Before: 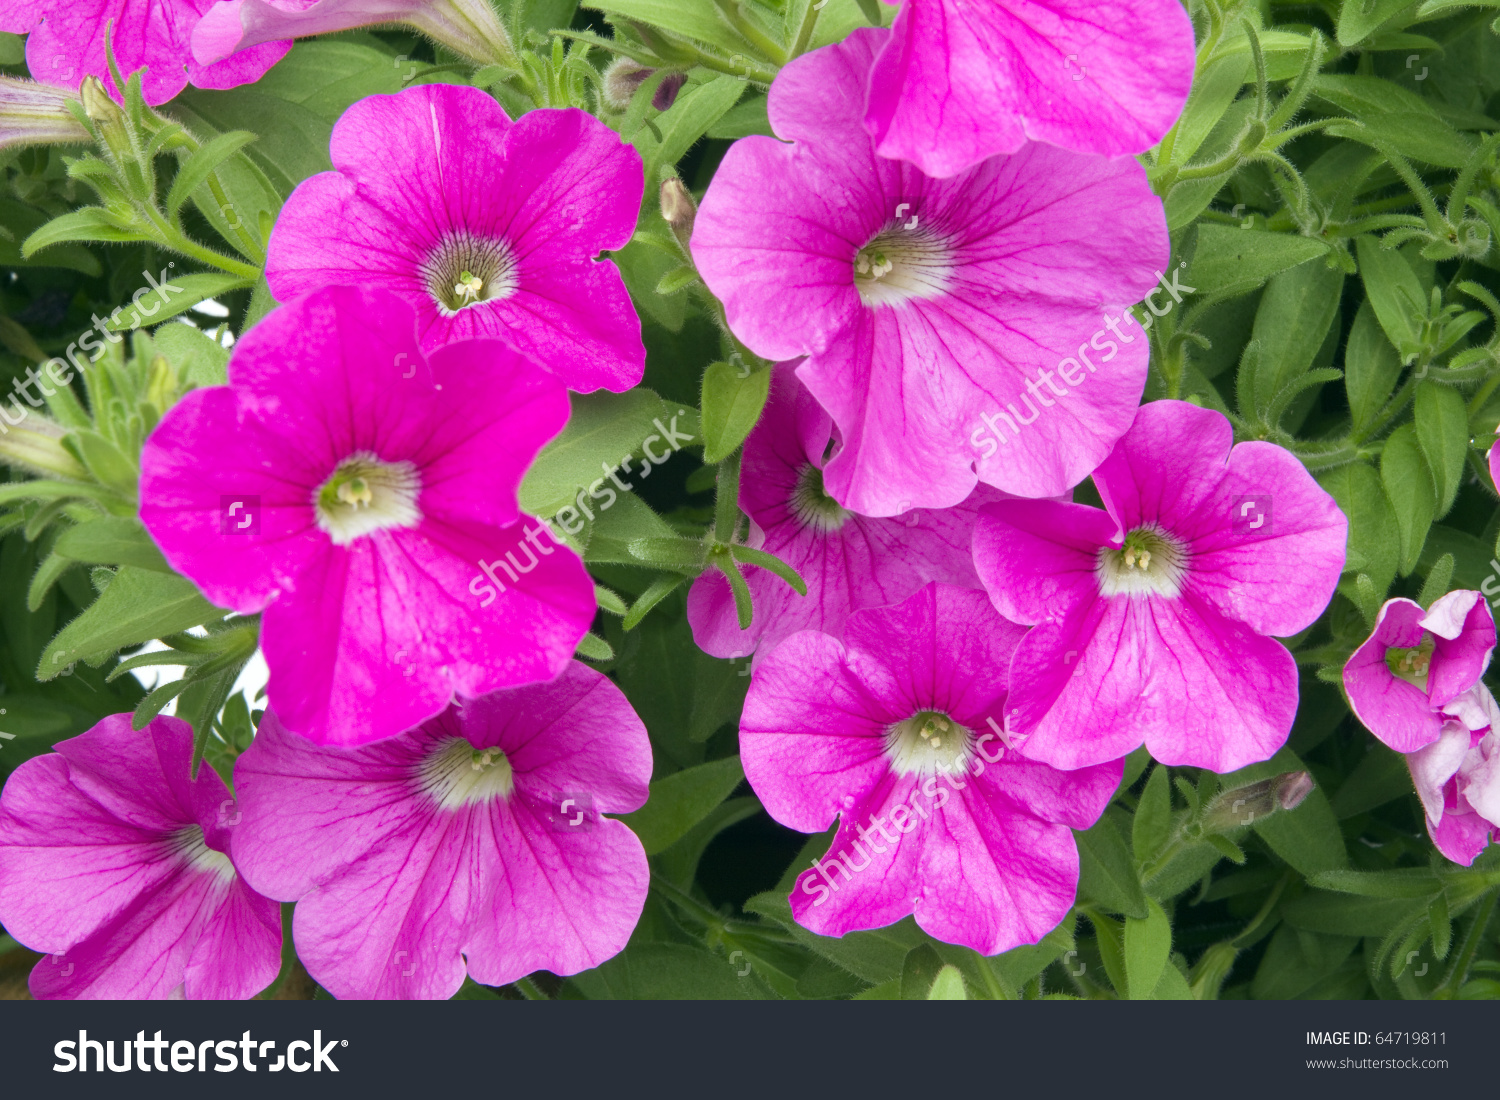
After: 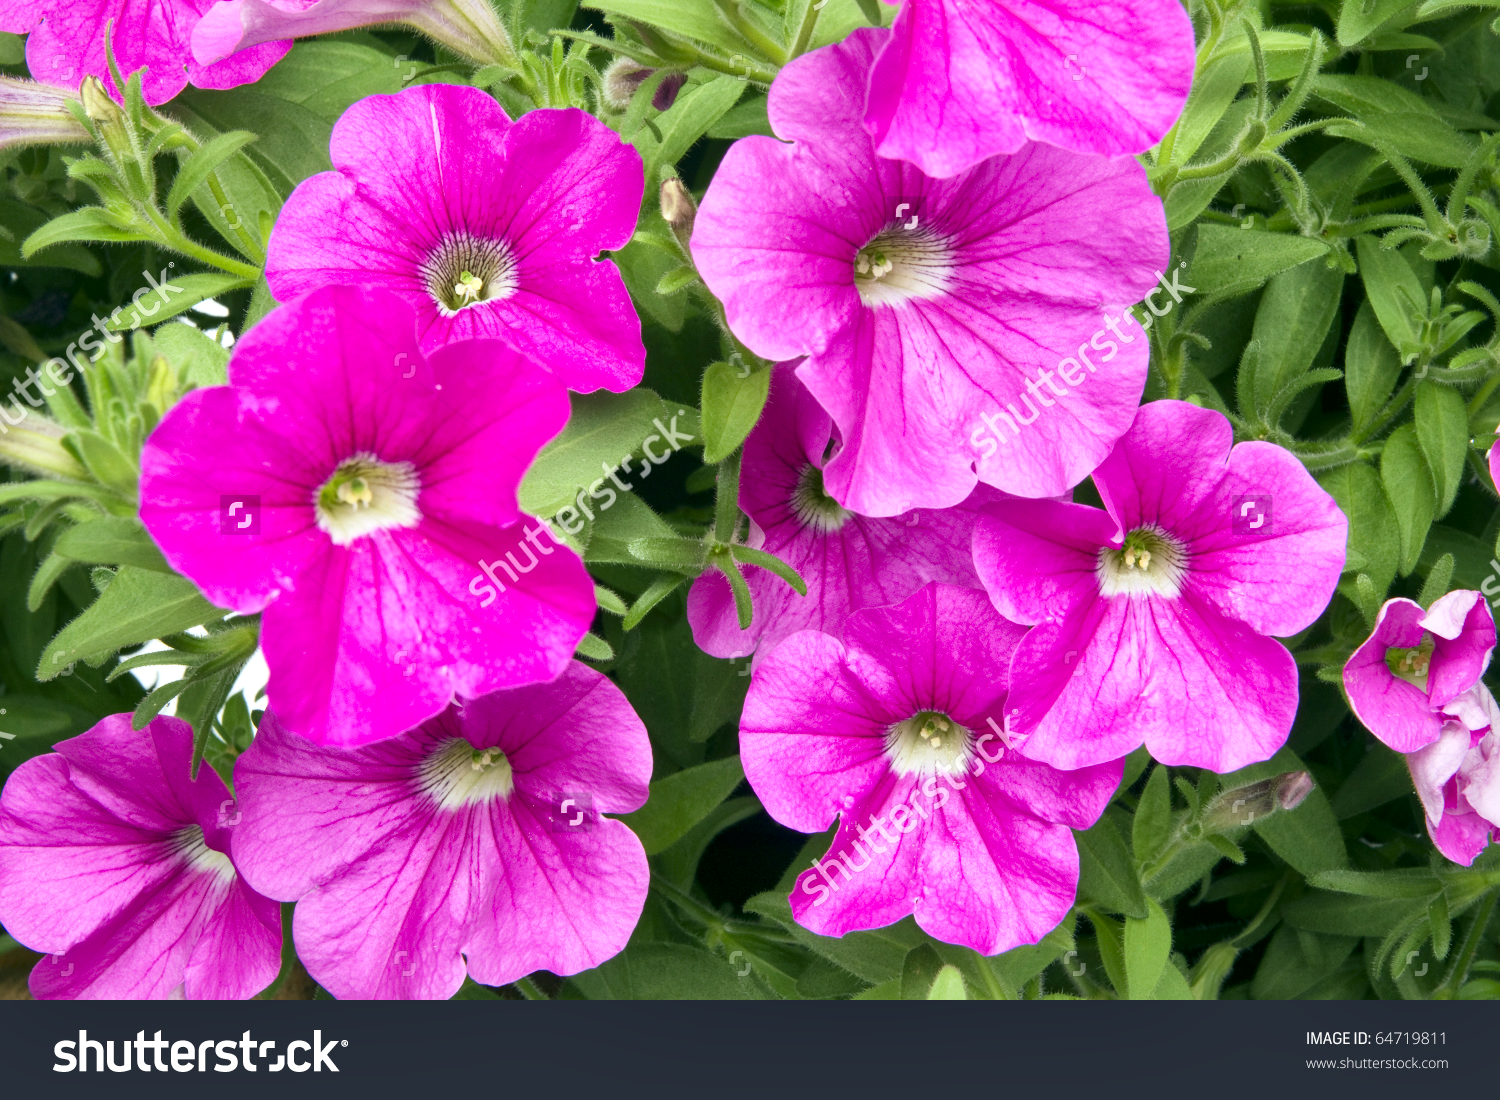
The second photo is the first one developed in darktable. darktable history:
color calibration: illuminant same as pipeline (D50), adaptation XYZ, x 0.346, y 0.358, temperature 5019.52 K
contrast brightness saturation: contrast 0.103, brightness 0.034, saturation 0.09
local contrast: mode bilateral grid, contrast 20, coarseness 50, detail 150%, midtone range 0.2
